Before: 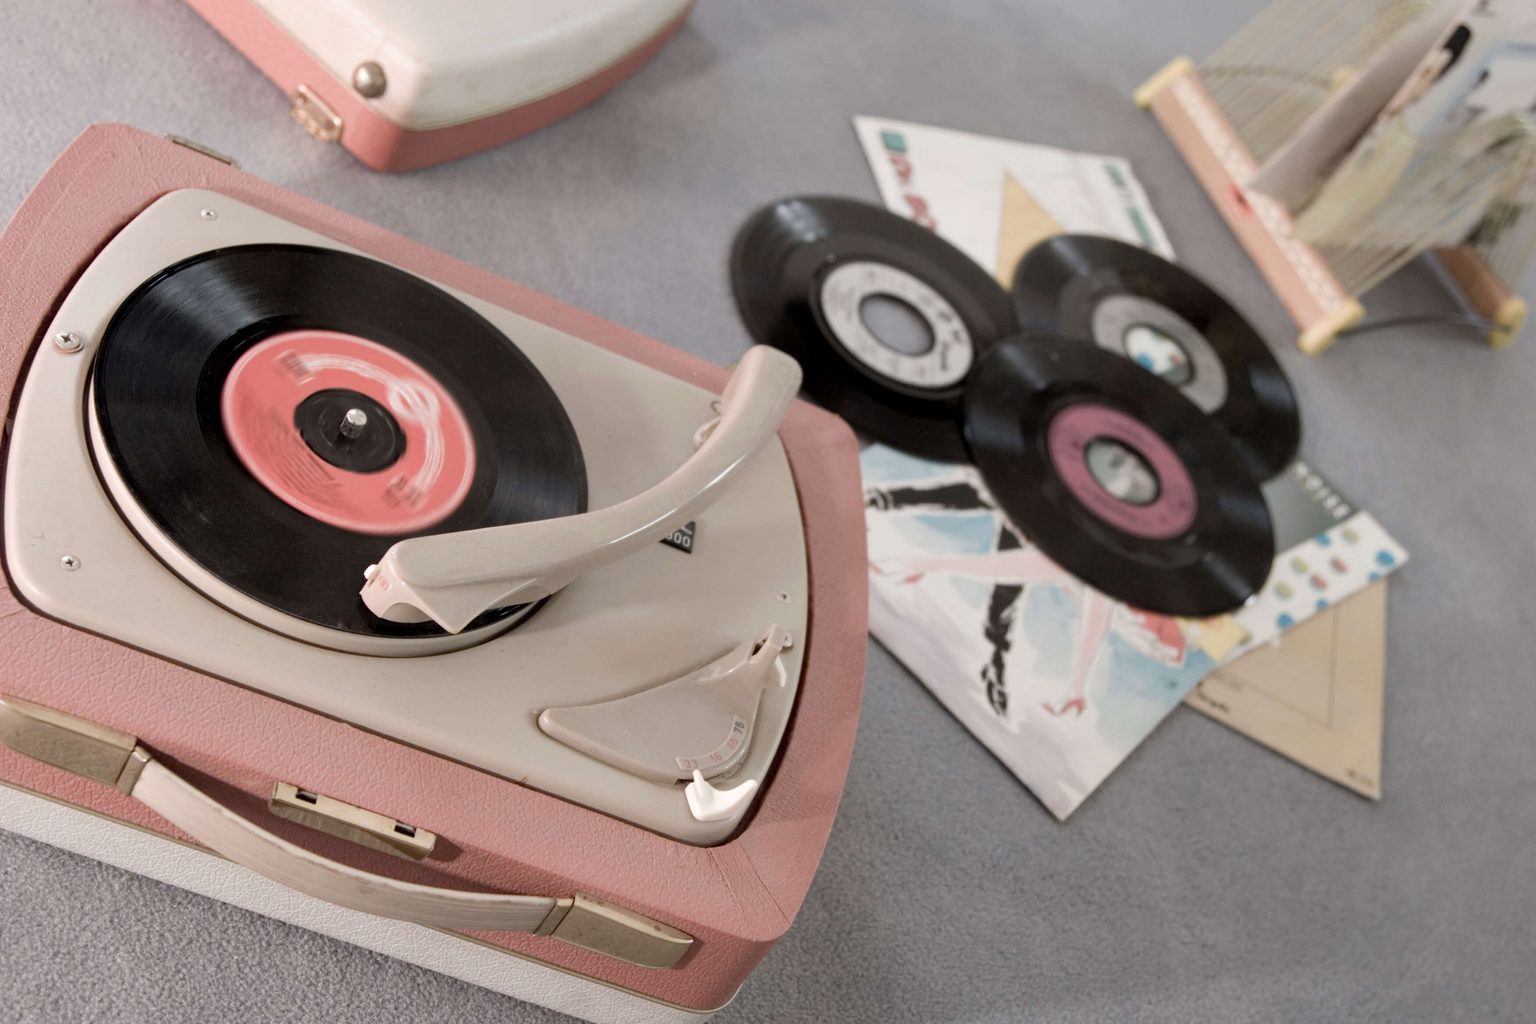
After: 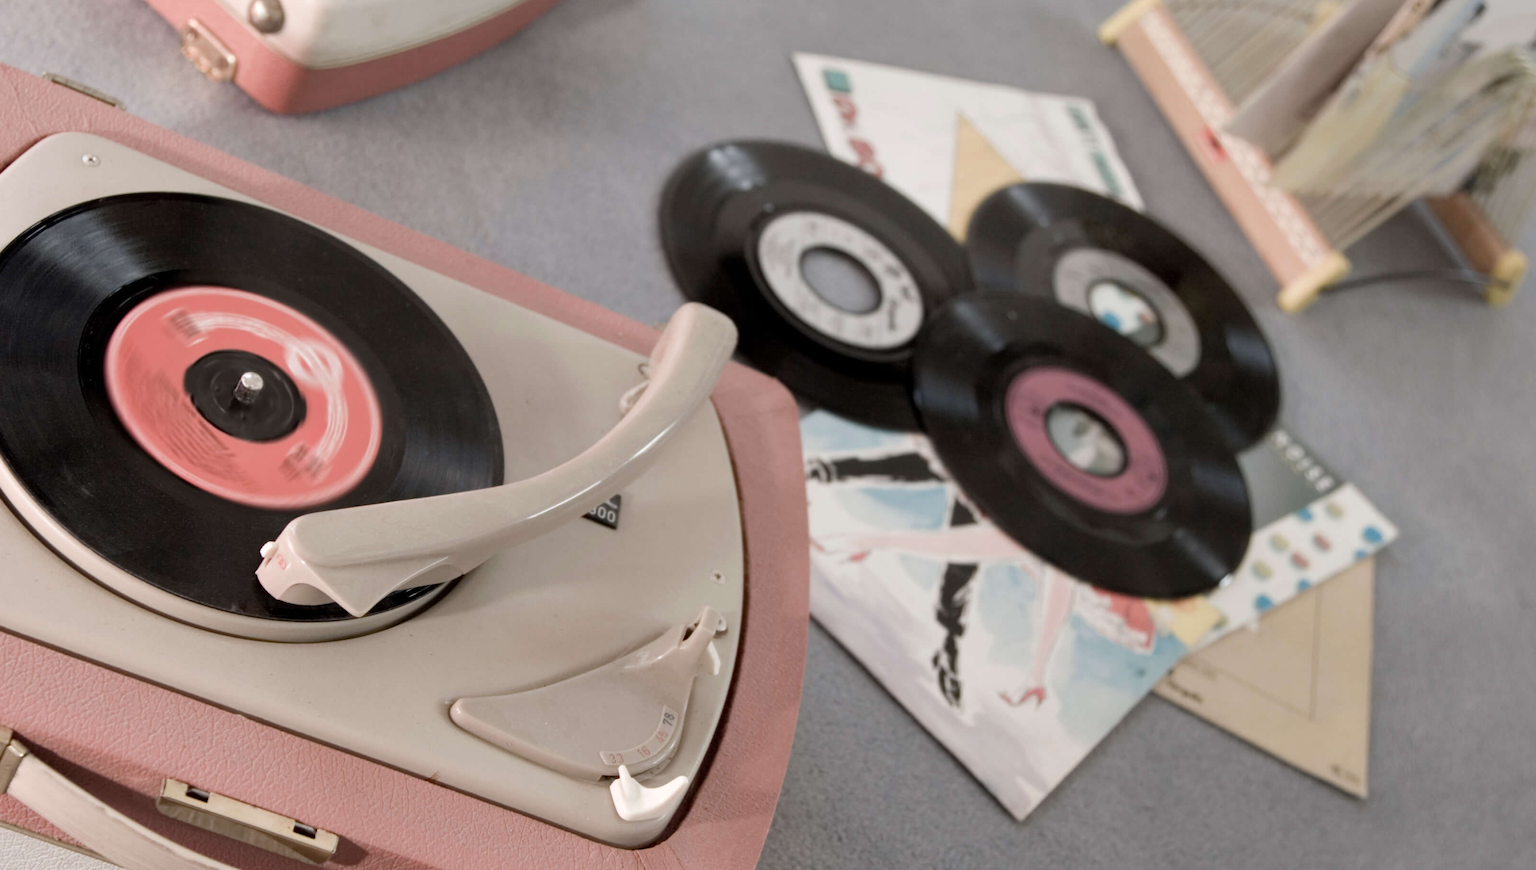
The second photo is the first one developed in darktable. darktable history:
crop: left 8.177%, top 6.603%, bottom 15.302%
